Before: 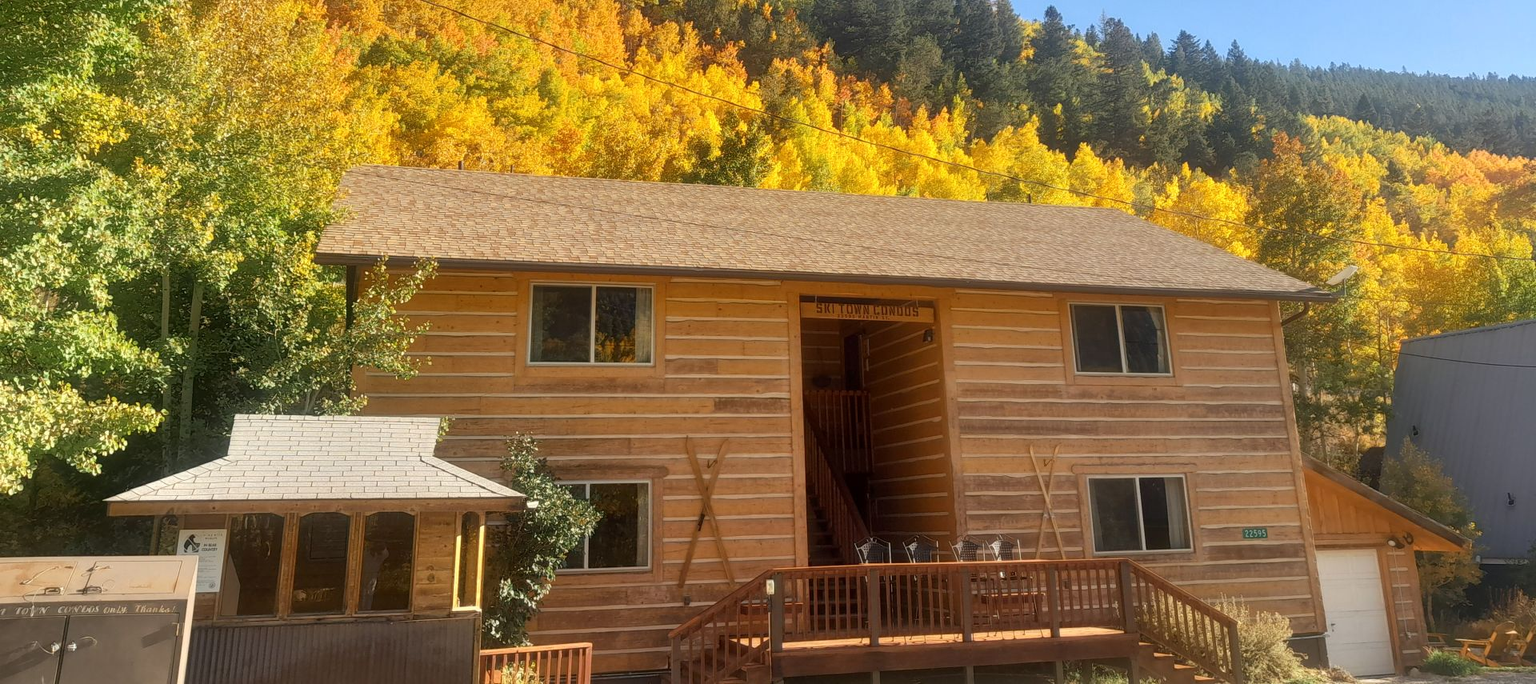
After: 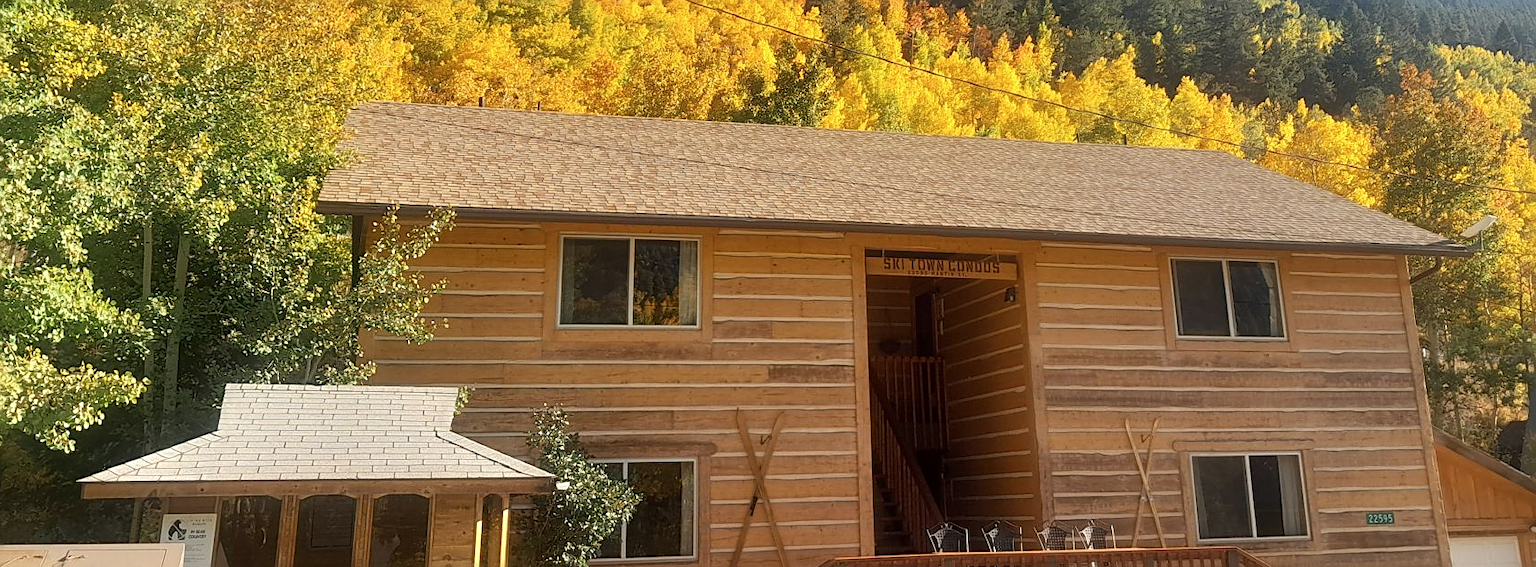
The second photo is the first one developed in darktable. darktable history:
exposure: exposure -0.013 EV, compensate highlight preservation false
crop and rotate: left 2.327%, top 11.001%, right 9.245%, bottom 15.6%
sharpen: on, module defaults
contrast brightness saturation: saturation -0.066
